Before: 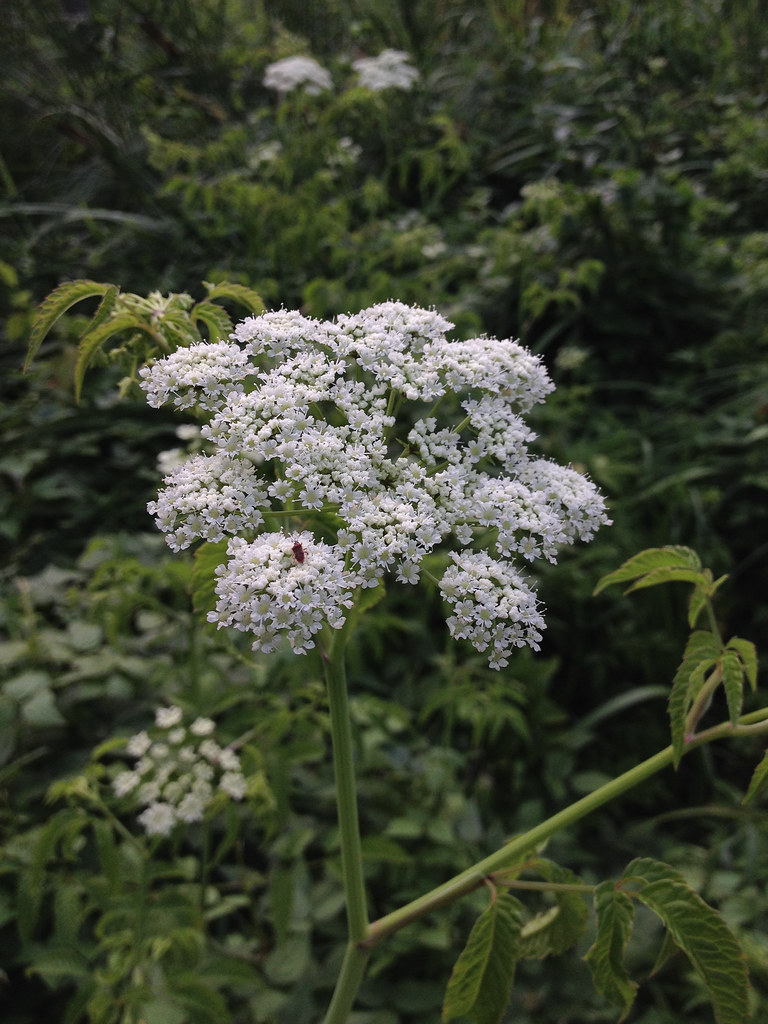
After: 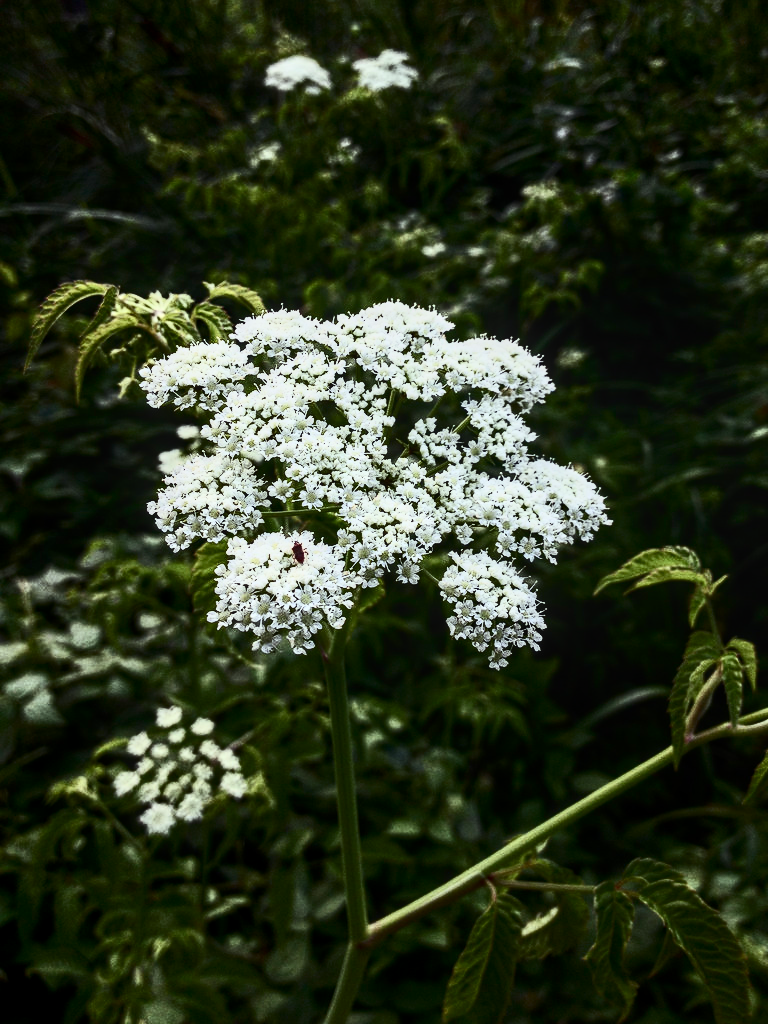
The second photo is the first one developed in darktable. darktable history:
color correction: highlights a* -8, highlights b* 3.1
local contrast: detail 130%
contrast brightness saturation: contrast 0.93, brightness 0.2
